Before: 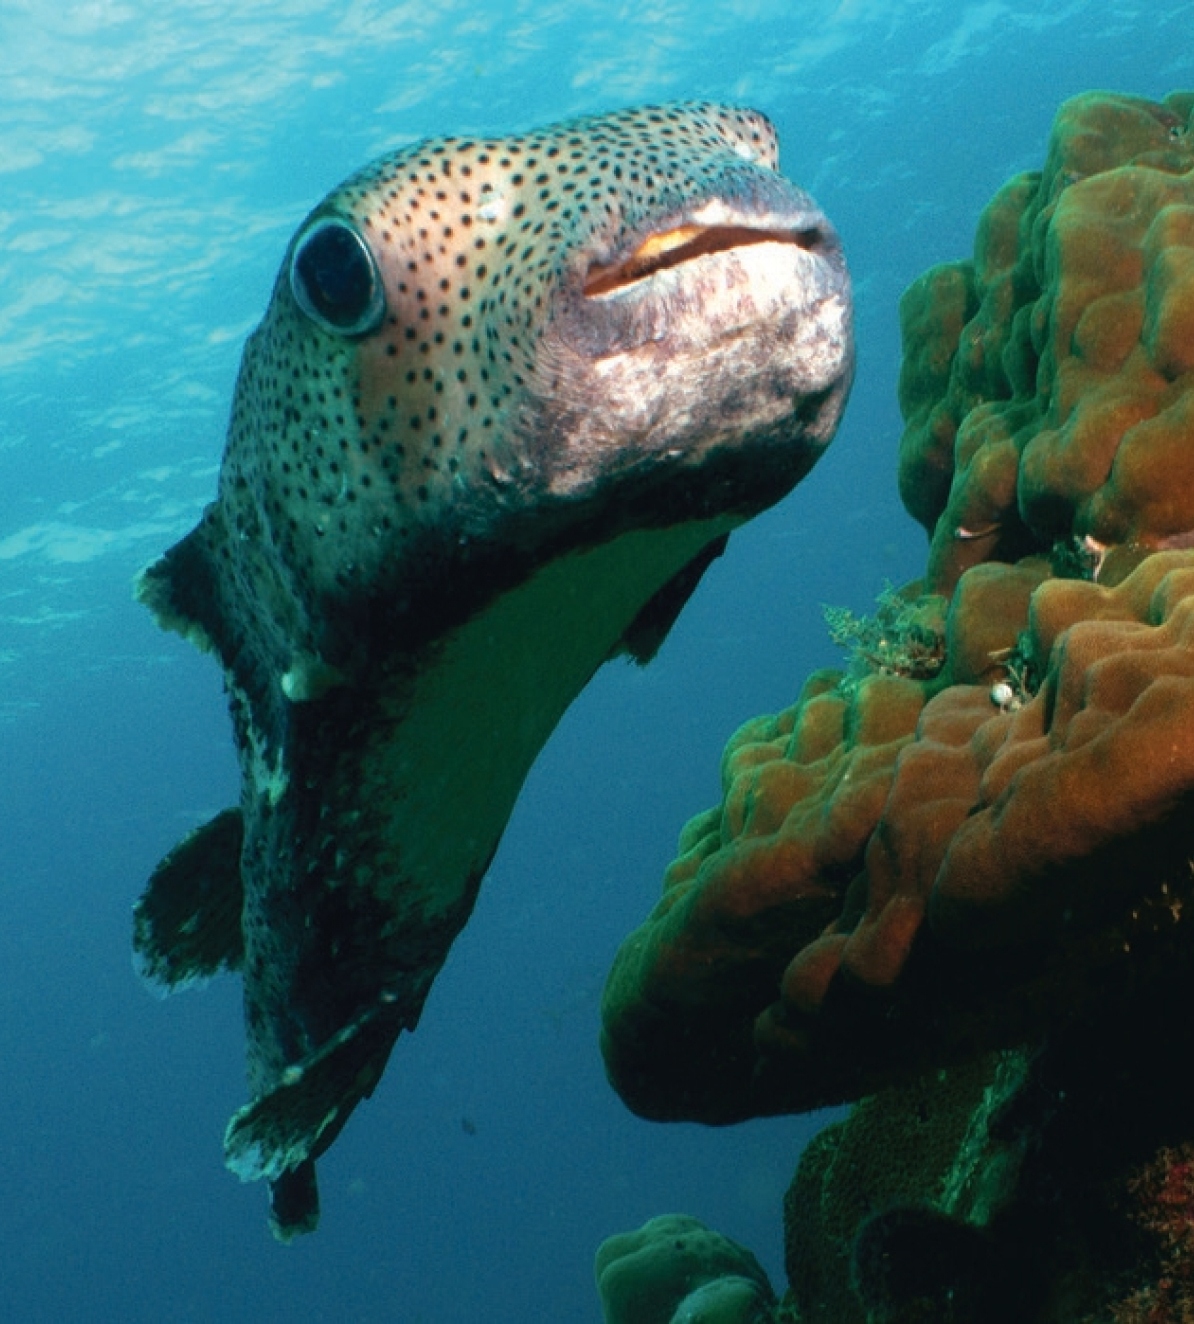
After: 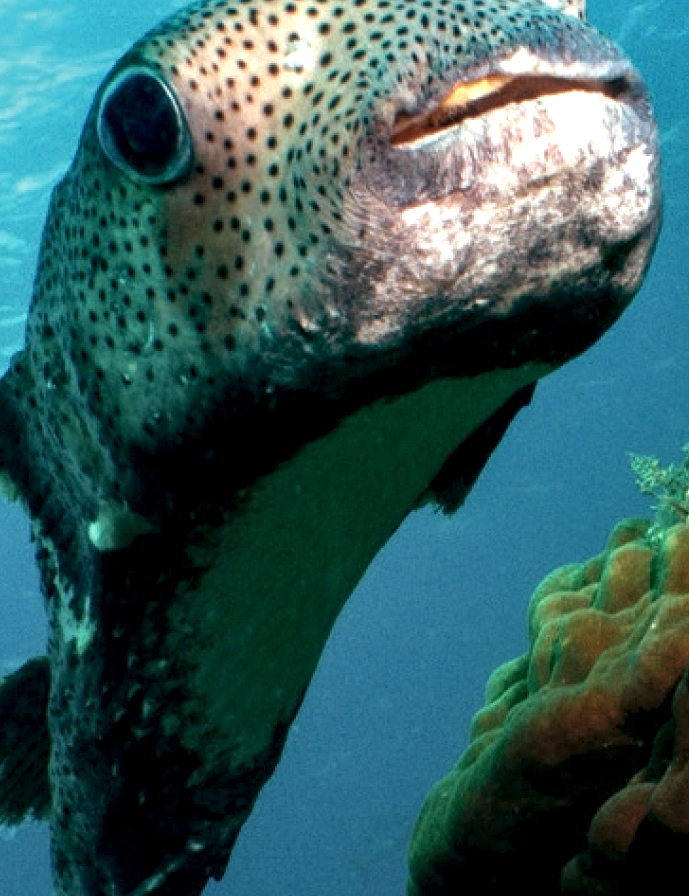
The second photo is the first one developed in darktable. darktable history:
local contrast: detail 161%
crop: left 16.19%, top 11.464%, right 26.031%, bottom 20.837%
